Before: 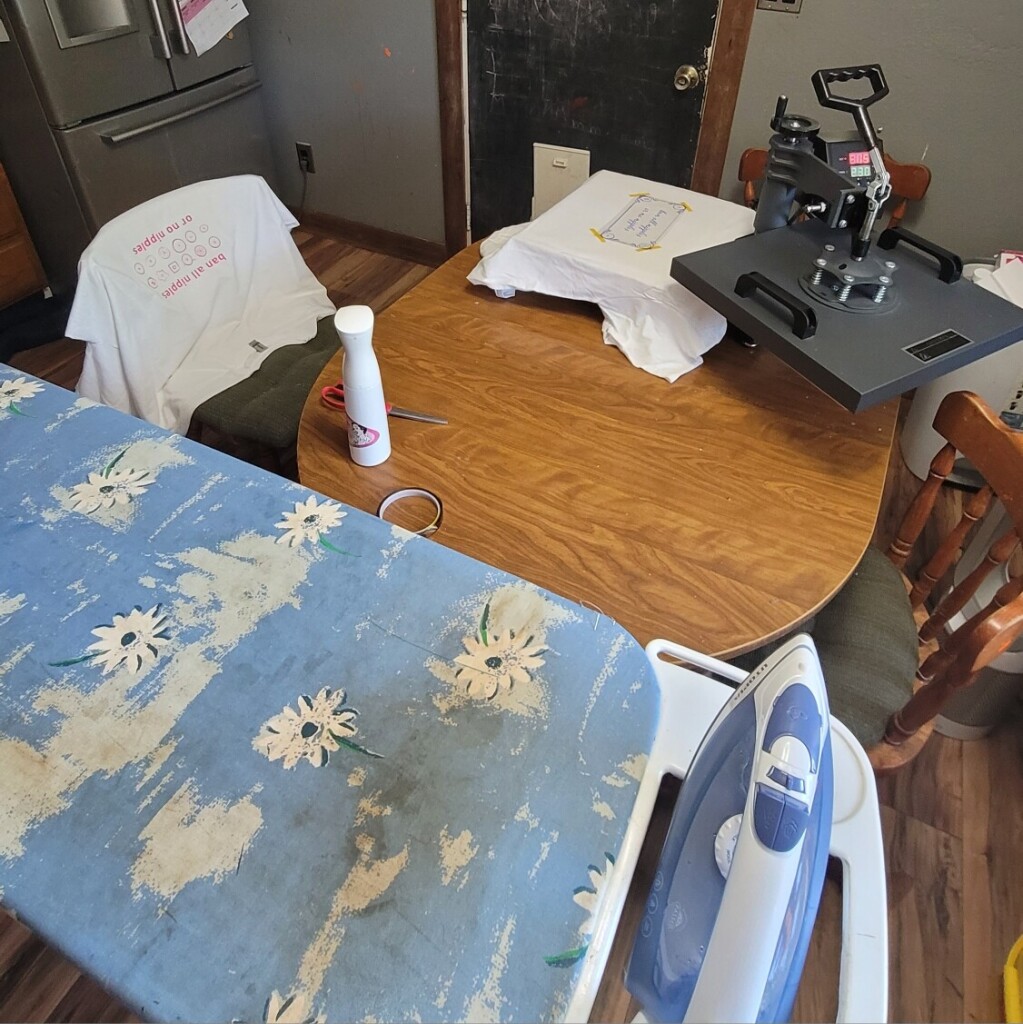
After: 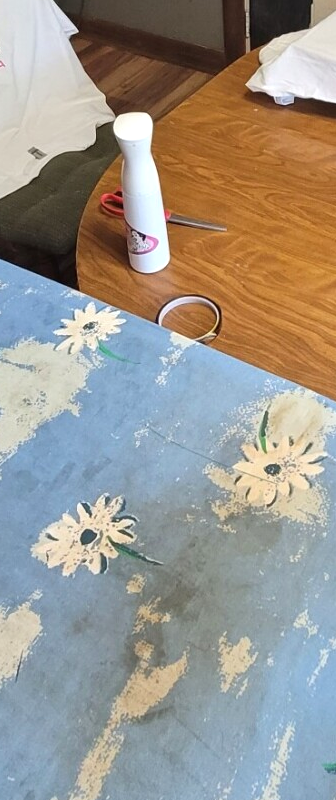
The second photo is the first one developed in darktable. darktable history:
exposure: black level correction 0, exposure 0.301 EV, compensate highlight preservation false
crop and rotate: left 21.685%, top 18.863%, right 45.397%, bottom 3.002%
